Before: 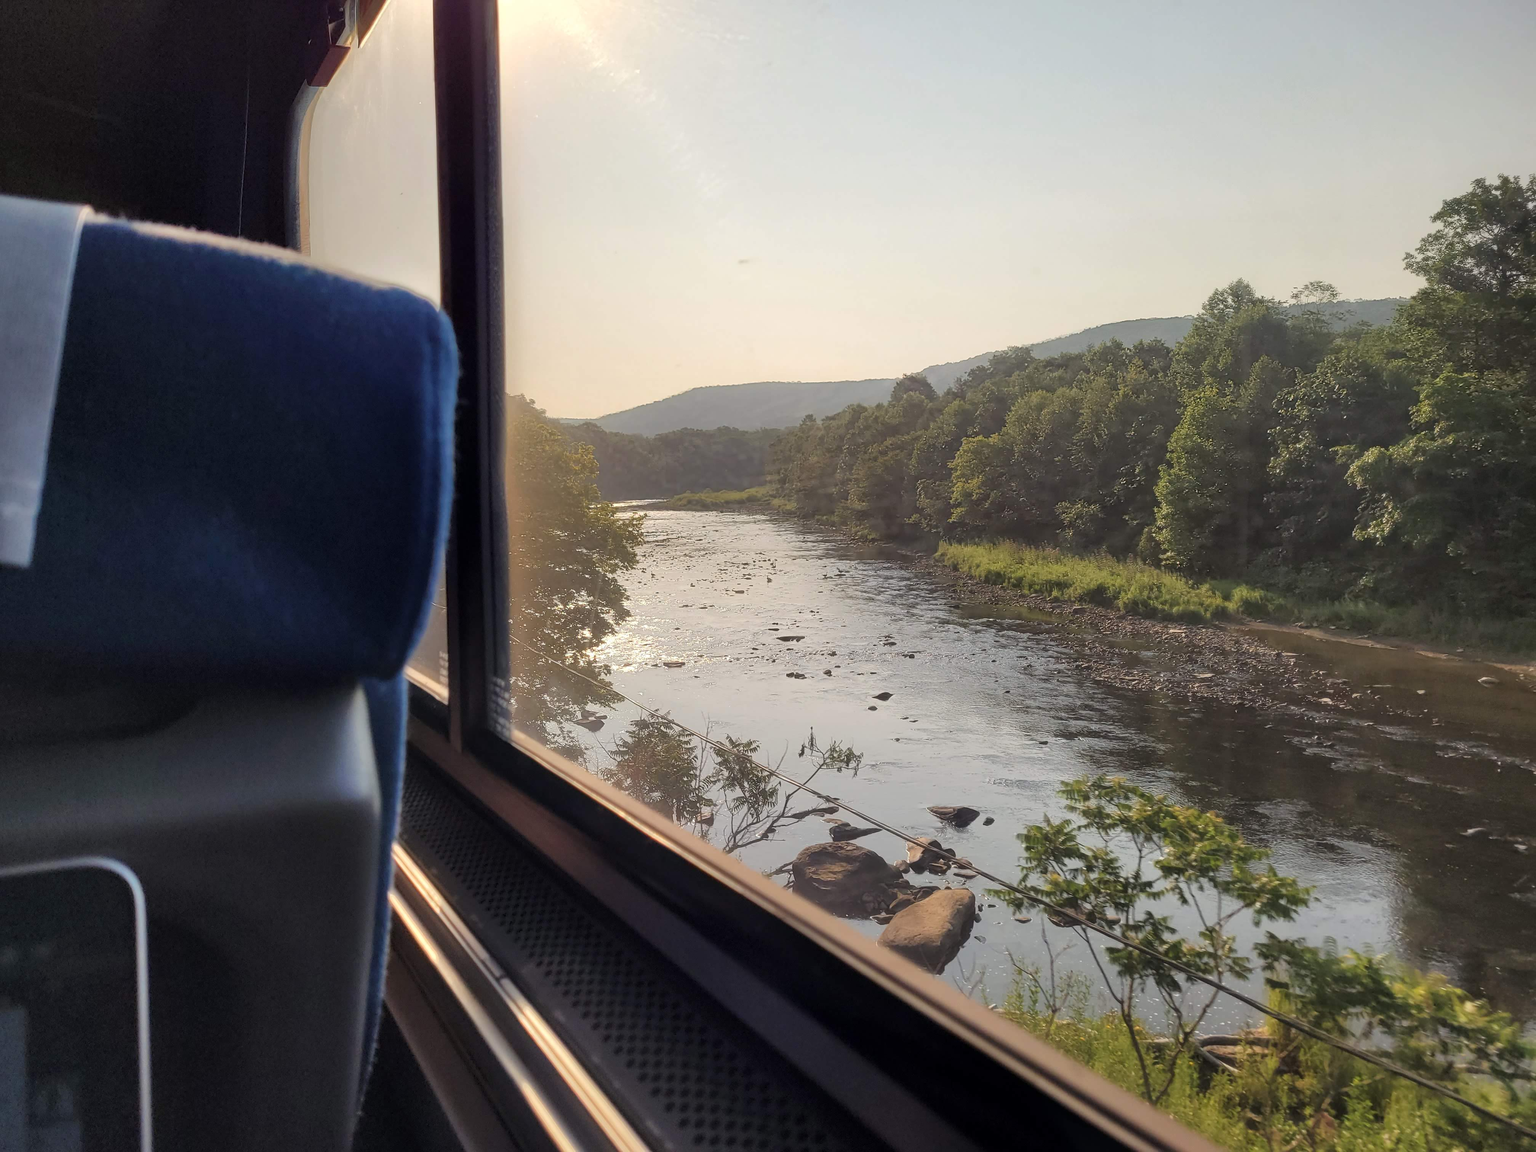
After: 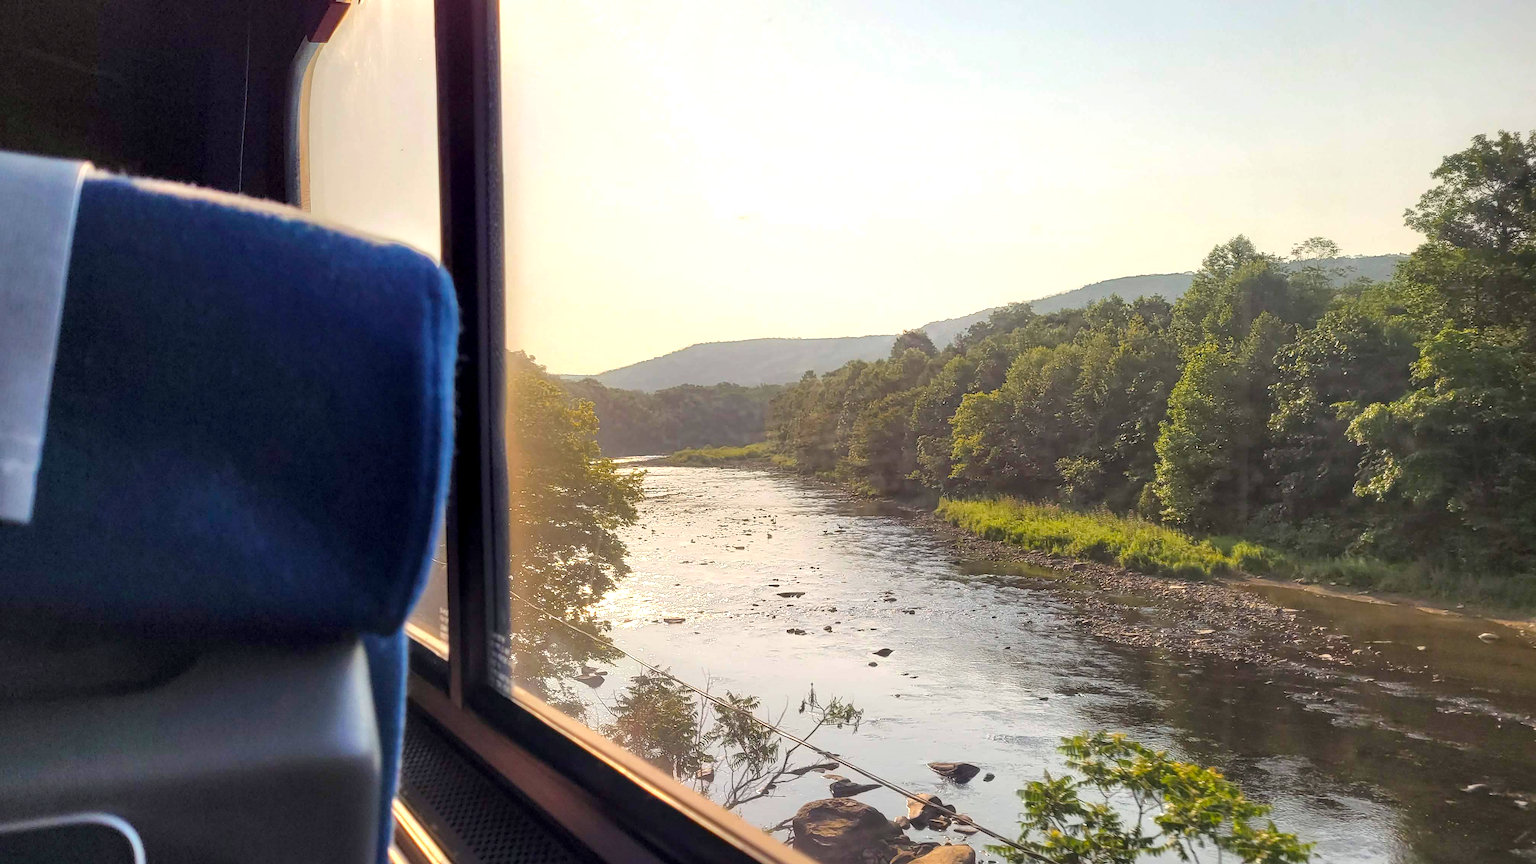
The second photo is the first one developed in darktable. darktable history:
crop: top 3.857%, bottom 21.132%
color balance rgb: perceptual saturation grading › global saturation 25%, global vibrance 20%
exposure: black level correction 0.001, exposure 0.5 EV, compensate exposure bias true, compensate highlight preservation false
local contrast: highlights 100%, shadows 100%, detail 120%, midtone range 0.2
